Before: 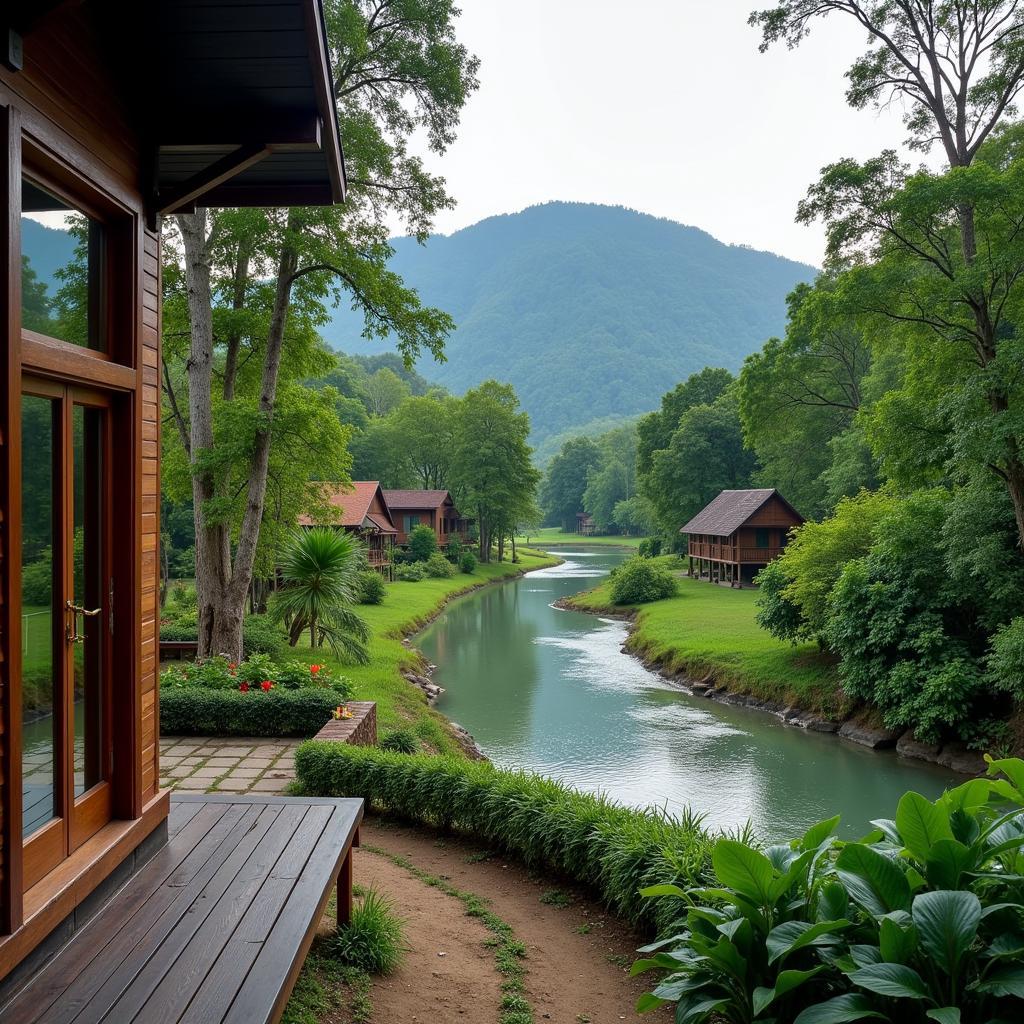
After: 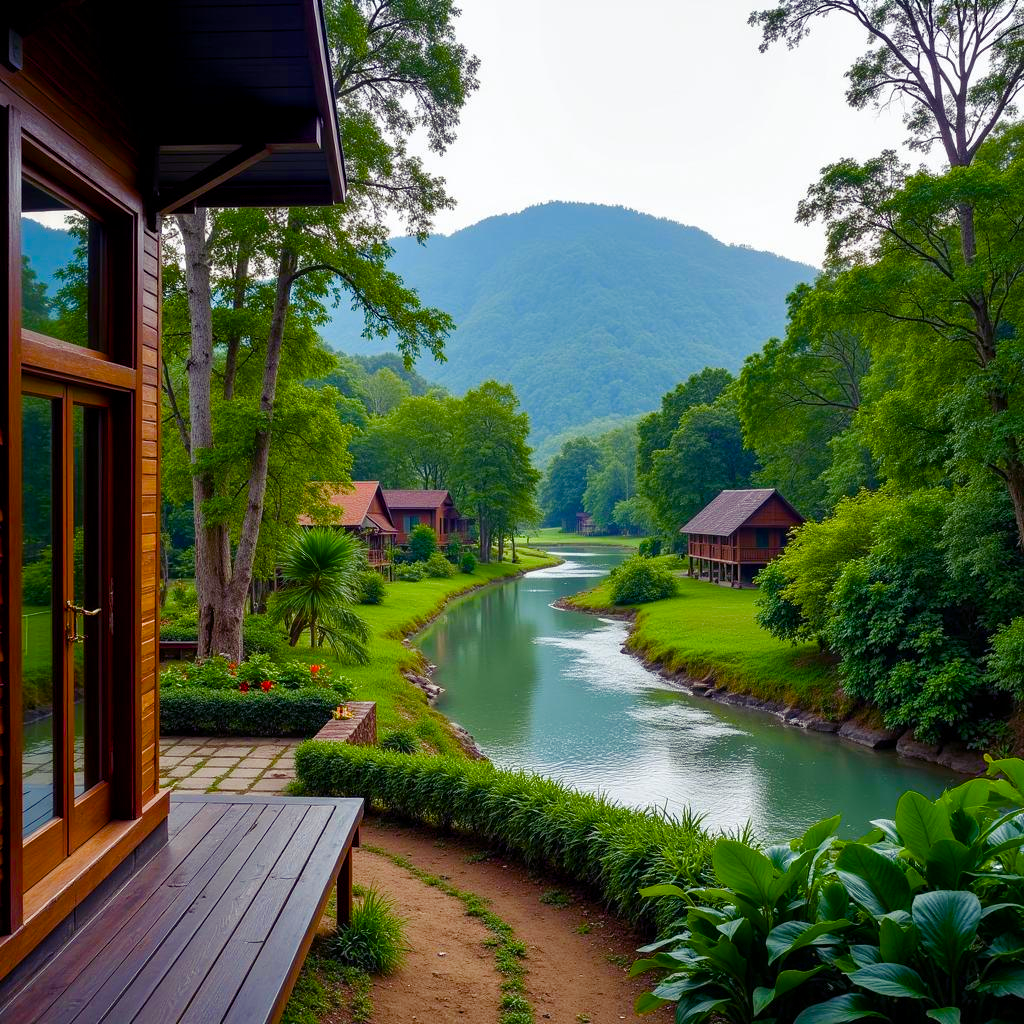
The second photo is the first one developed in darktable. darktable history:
color balance rgb: shadows lift › luminance -21.36%, shadows lift › chroma 8.98%, shadows lift › hue 283.7°, linear chroma grading › global chroma 15.294%, perceptual saturation grading › global saturation 24.672%, perceptual saturation grading › highlights -50.662%, perceptual saturation grading › mid-tones 19.223%, perceptual saturation grading › shadows 60.991%, global vibrance 20%
